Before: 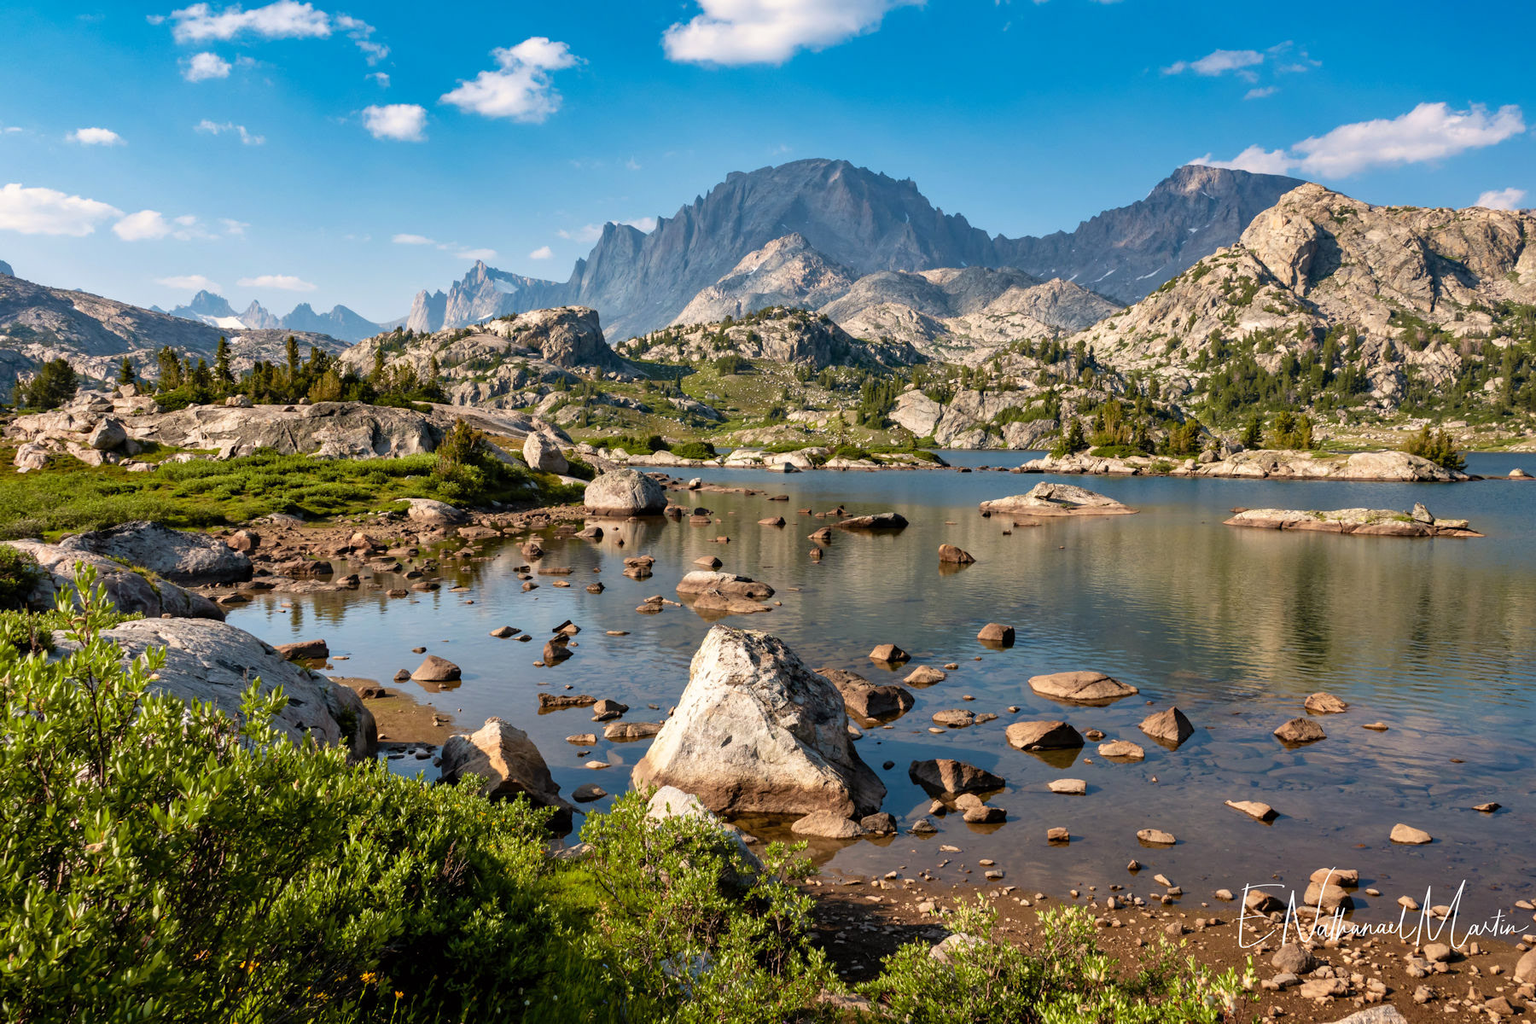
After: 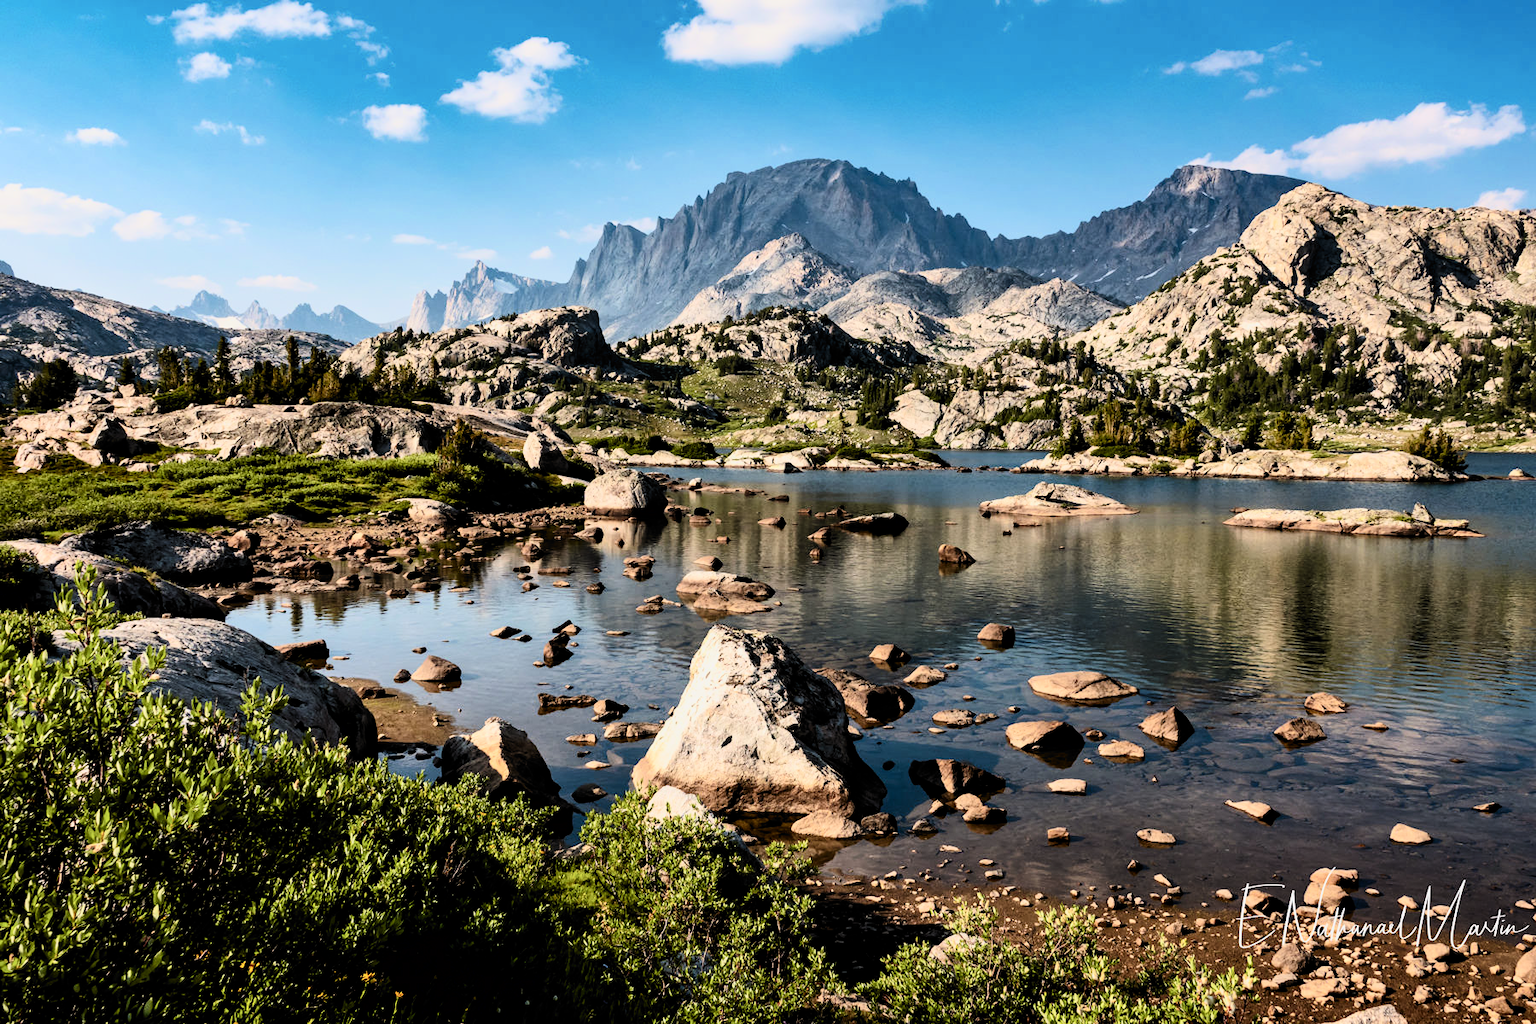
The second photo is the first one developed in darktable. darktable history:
contrast brightness saturation: contrast 0.275
filmic rgb: black relative exposure -5.14 EV, white relative exposure 3.96 EV, threshold 5.98 EV, hardness 2.88, contrast 1.405, highlights saturation mix -20.52%, color science v6 (2022), enable highlight reconstruction true
